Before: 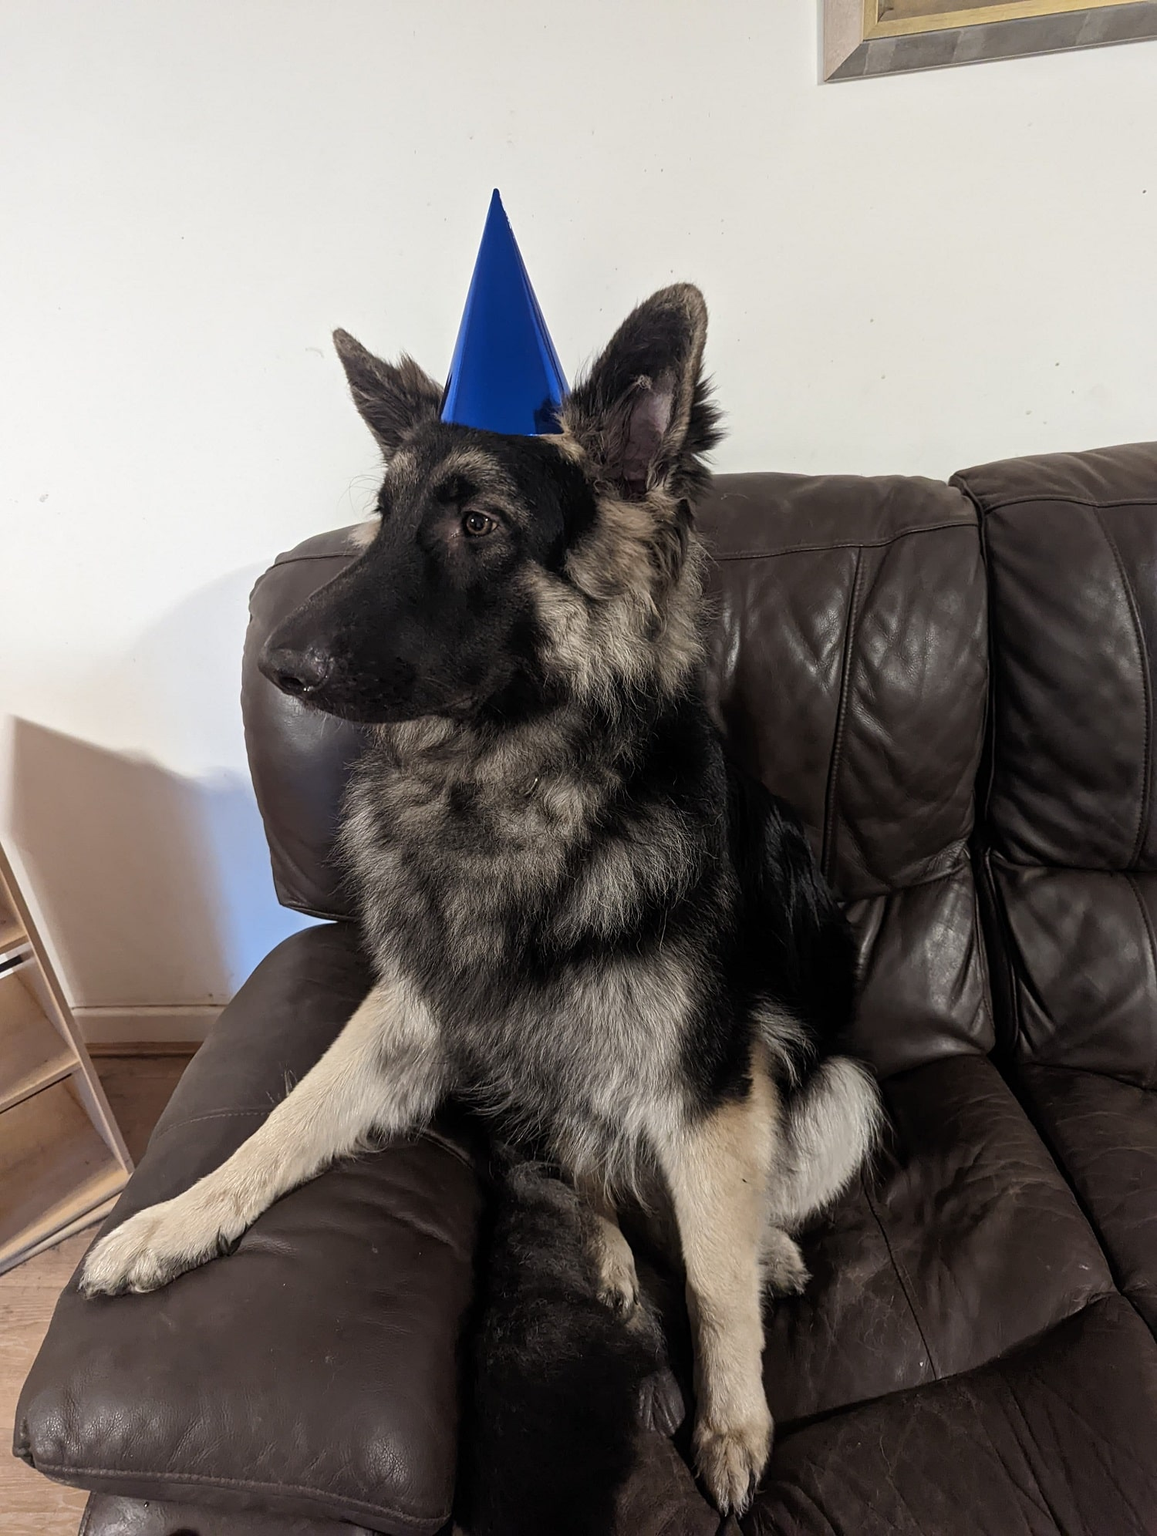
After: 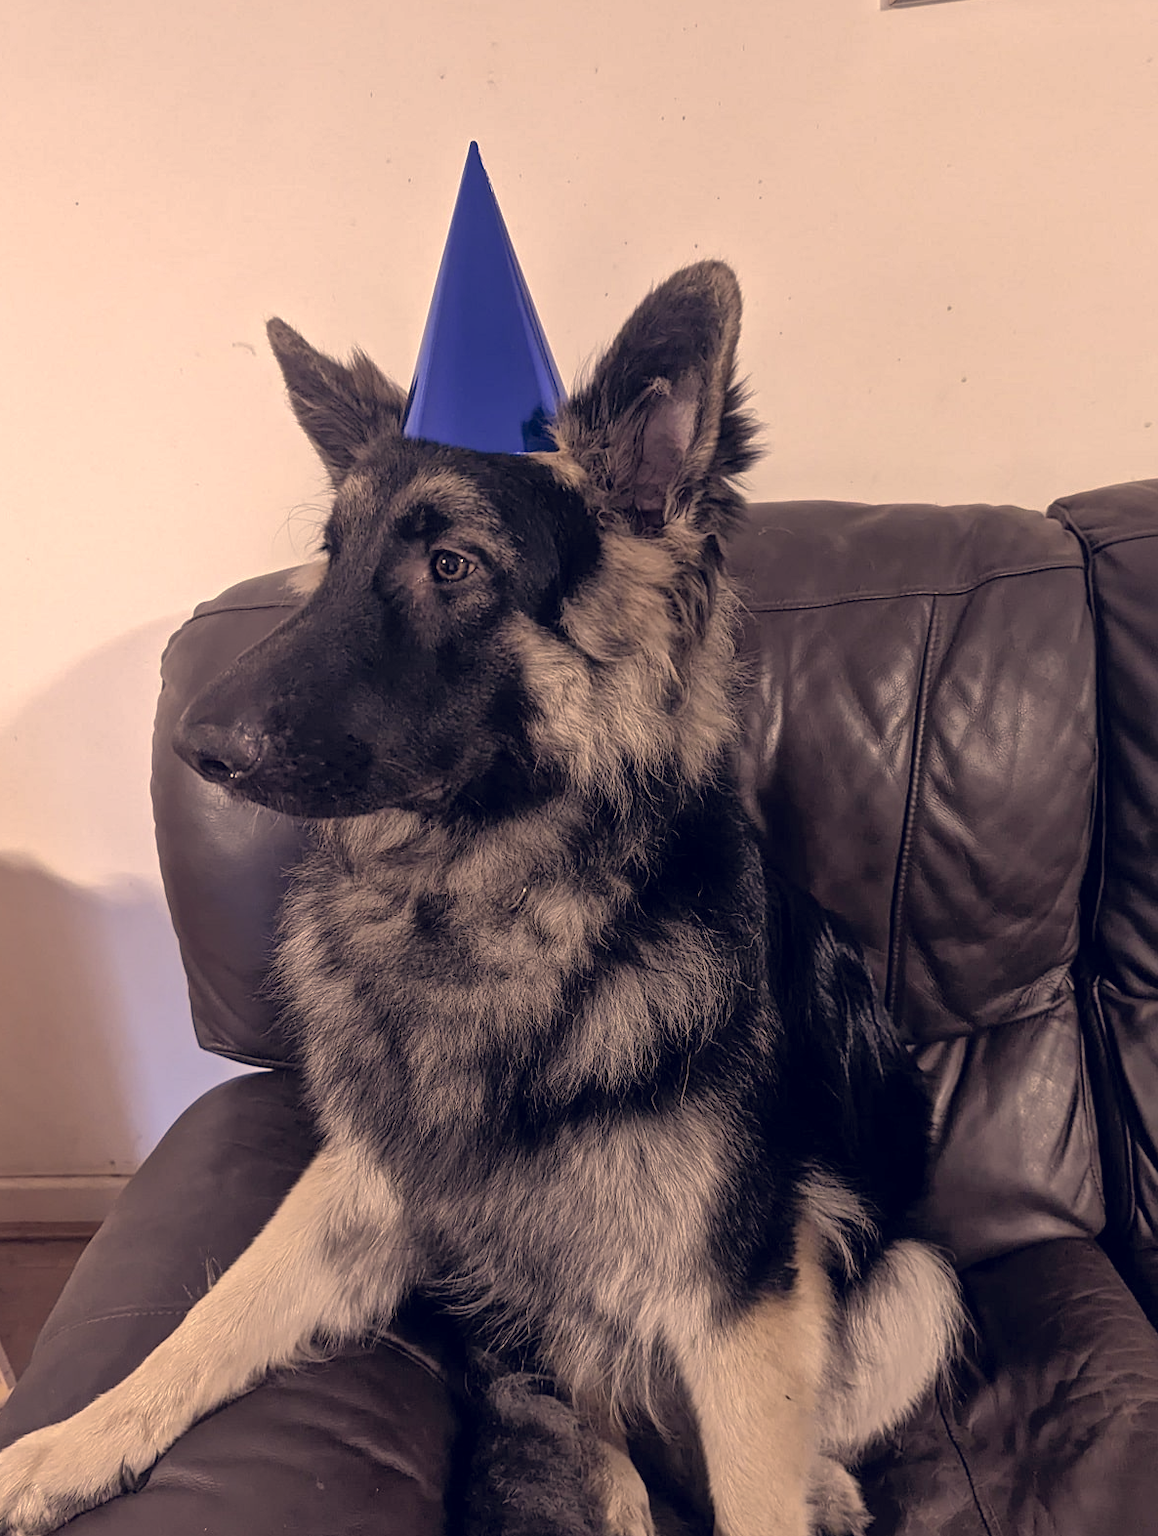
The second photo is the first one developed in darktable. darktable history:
crop and rotate: left 10.561%, top 5.041%, right 10.335%, bottom 15.97%
shadows and highlights: on, module defaults
color correction: highlights a* 19.86, highlights b* 26.81, shadows a* 3.35, shadows b* -17.84, saturation 0.741
